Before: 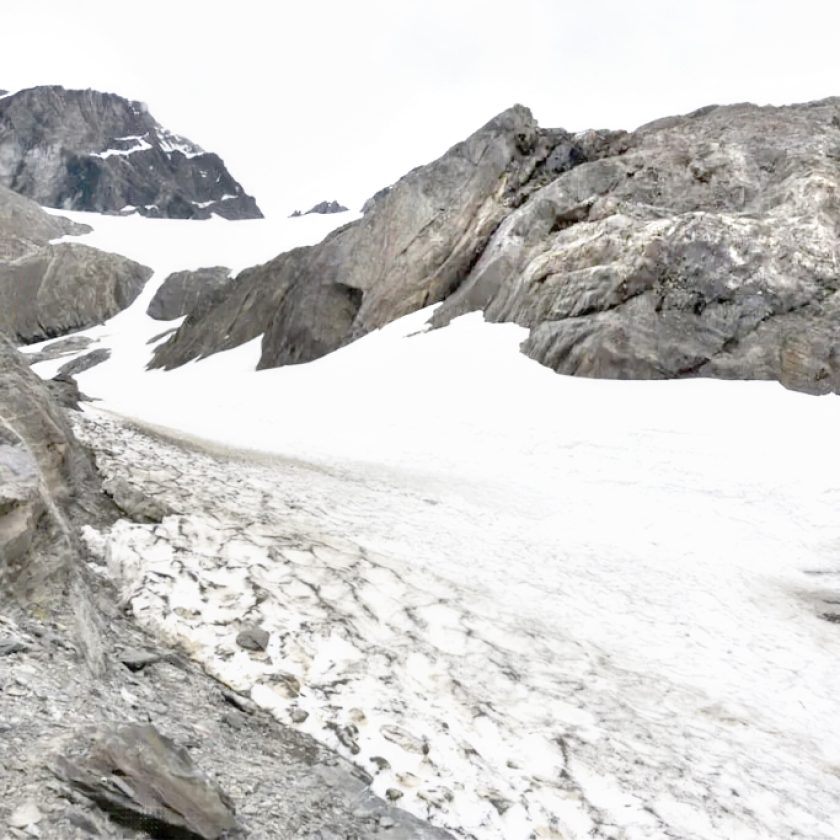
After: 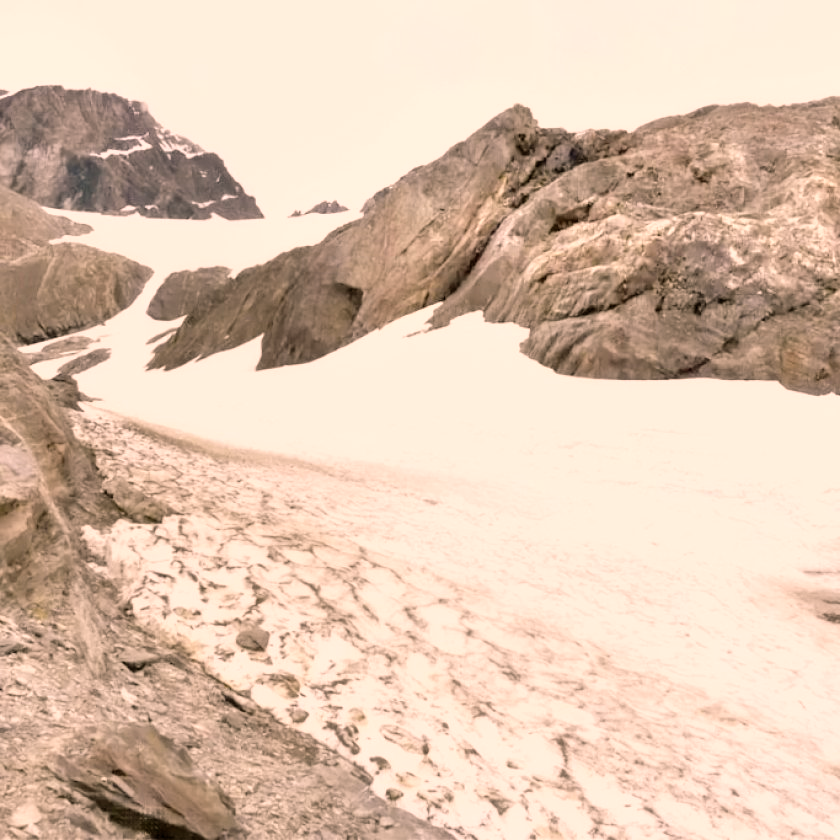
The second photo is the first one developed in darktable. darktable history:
color balance rgb: shadows lift › luminance -5%, shadows lift › chroma 1.1%, shadows lift › hue 219°, power › luminance 10%, power › chroma 2.83%, power › hue 60°, highlights gain › chroma 4.52%, highlights gain › hue 33.33°, saturation formula JzAzBz (2021)
contrast equalizer: y [[0.5 ×6], [0.5 ×6], [0.5 ×6], [0 ×6], [0, 0, 0, 0.581, 0.011, 0]]
